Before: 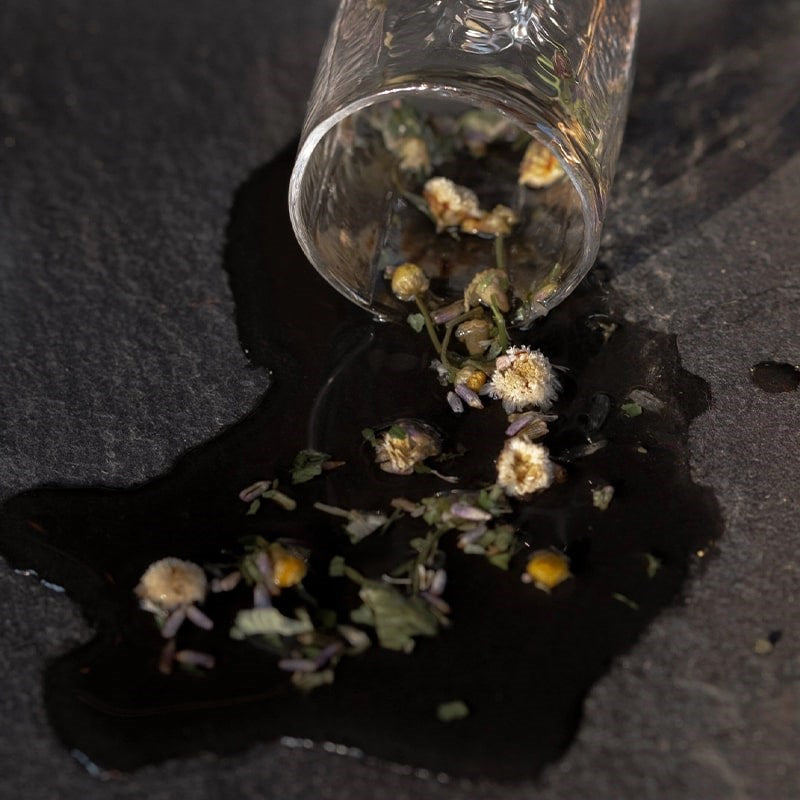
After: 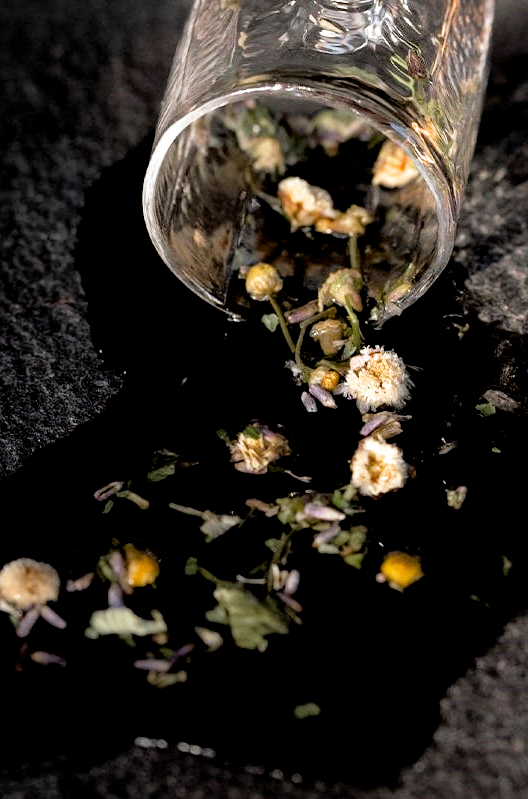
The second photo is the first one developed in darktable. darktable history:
exposure: black level correction 0.011, exposure 1.088 EV, compensate exposure bias true, compensate highlight preservation false
crop and rotate: left 18.442%, right 15.508%
filmic rgb: black relative exposure -5 EV, white relative exposure 3.5 EV, hardness 3.19, contrast 1.2, highlights saturation mix -50%
rotate and perspective: automatic cropping off
local contrast: mode bilateral grid, contrast 20, coarseness 50, detail 120%, midtone range 0.2
